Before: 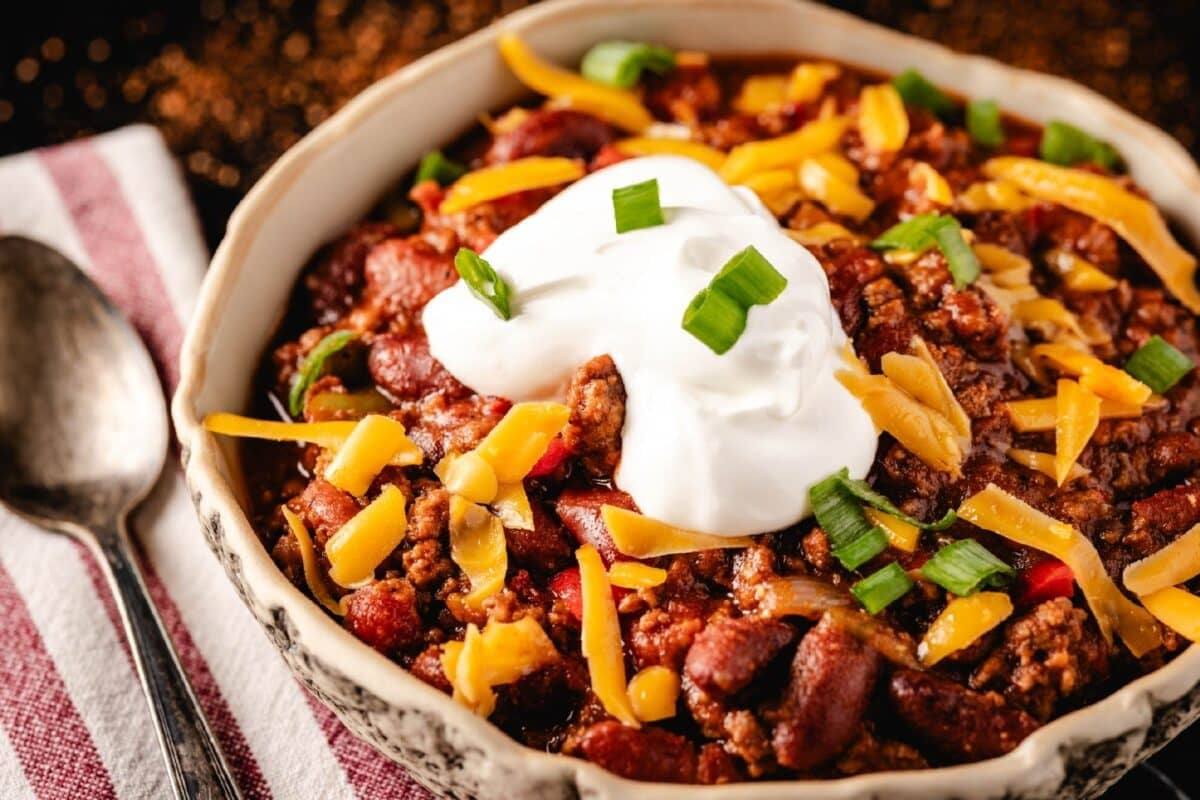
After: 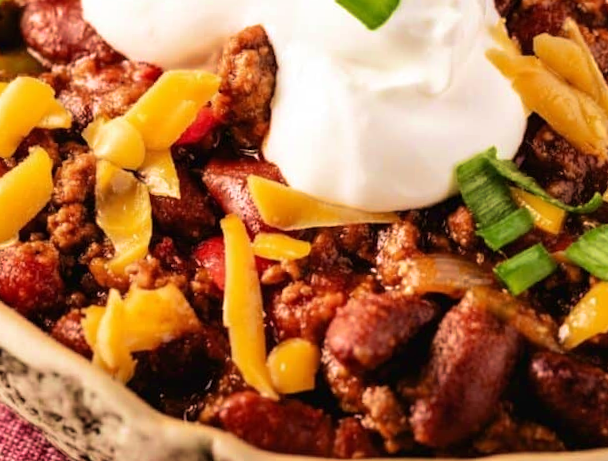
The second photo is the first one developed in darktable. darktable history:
rotate and perspective: rotation 2.17°, automatic cropping off
crop: left 29.672%, top 41.786%, right 20.851%, bottom 3.487%
velvia: strength 74%
